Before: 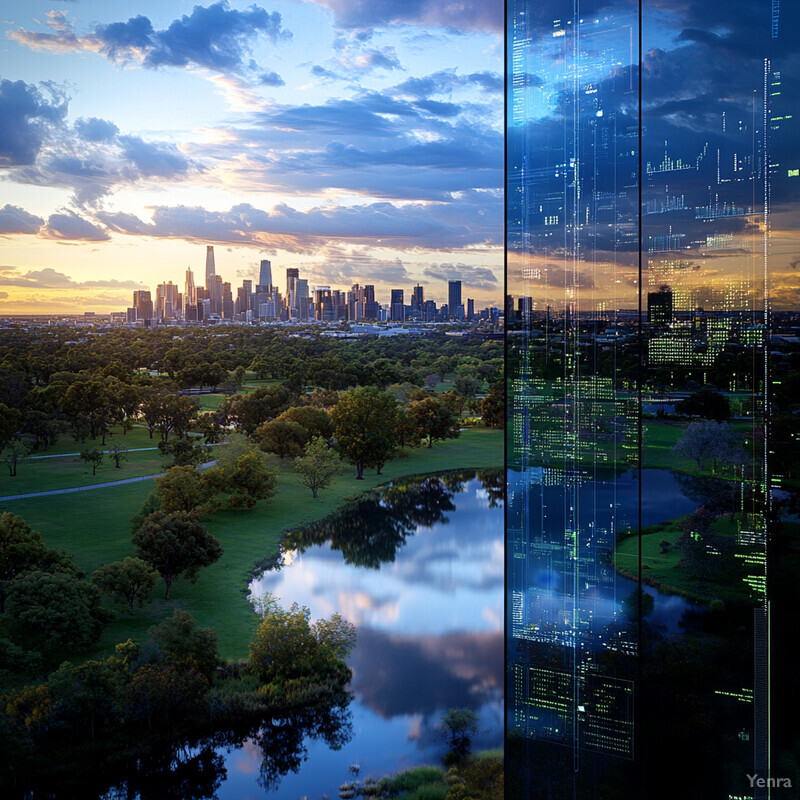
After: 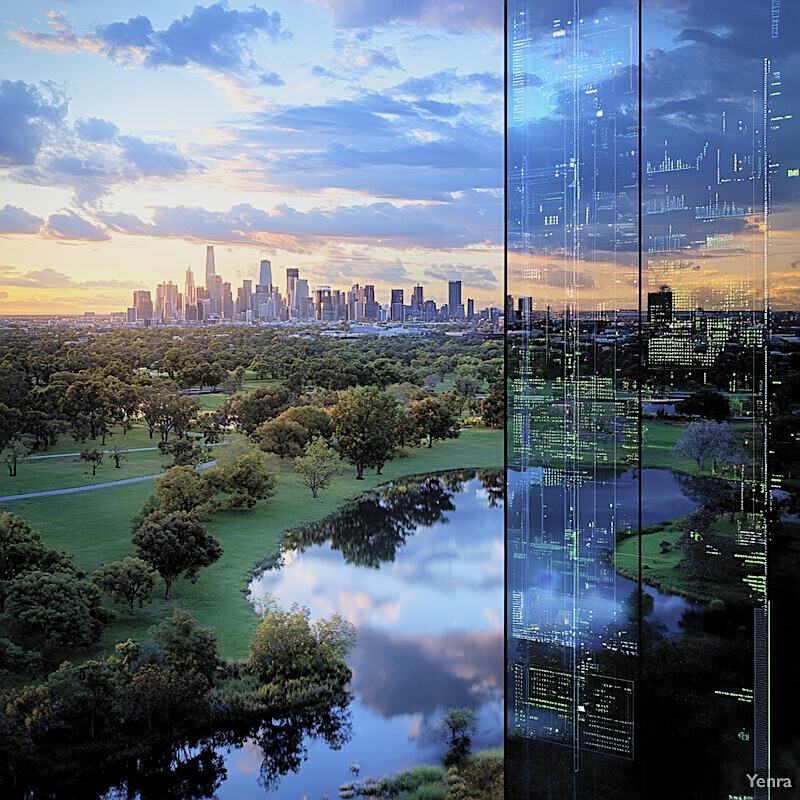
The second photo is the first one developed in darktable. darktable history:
sharpen: on, module defaults
filmic rgb: black relative exposure -16 EV, white relative exposure 4.02 EV, target black luminance 0%, hardness 7.6, latitude 72.24%, contrast 0.898, highlights saturation mix 10.96%, shadows ↔ highlights balance -0.38%
contrast brightness saturation: brightness 0.278
